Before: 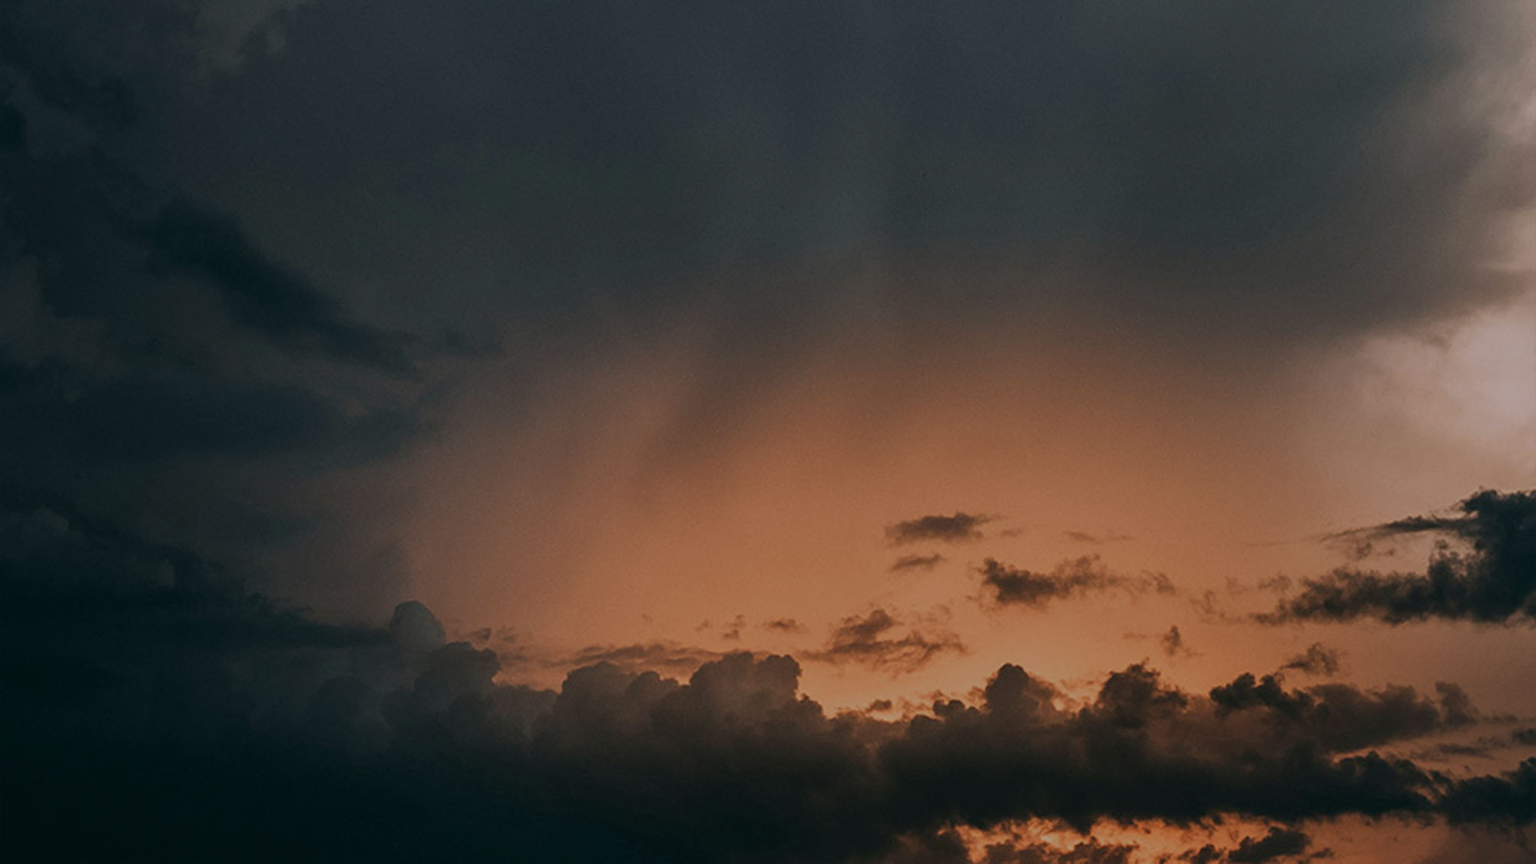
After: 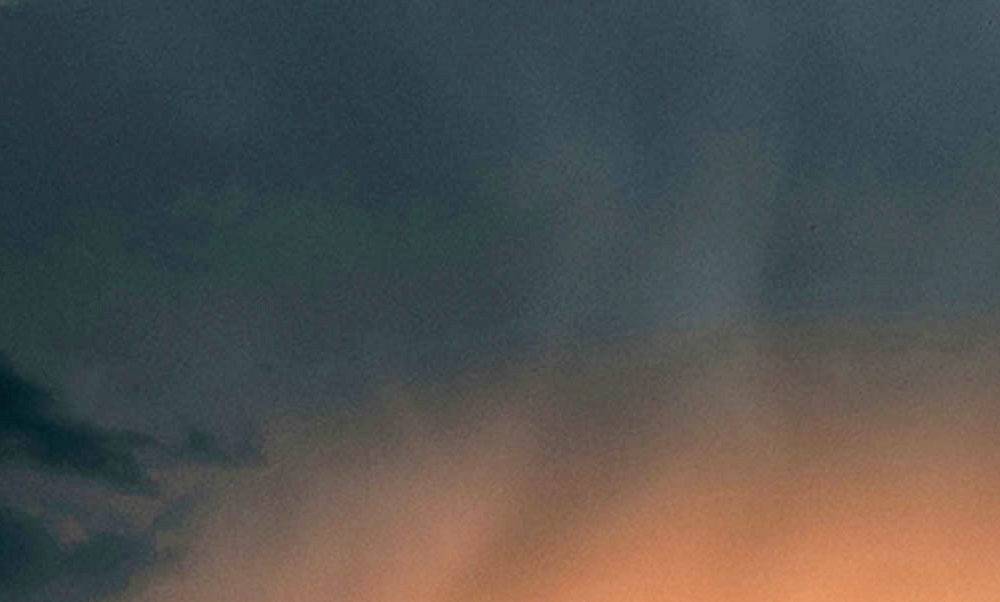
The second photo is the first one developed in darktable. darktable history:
base curve: curves: ch0 [(0, 0) (0.012, 0.01) (0.073, 0.168) (0.31, 0.711) (0.645, 0.957) (1, 1)], preserve colors none
crop: left 19.556%, right 30.401%, bottom 46.458%
